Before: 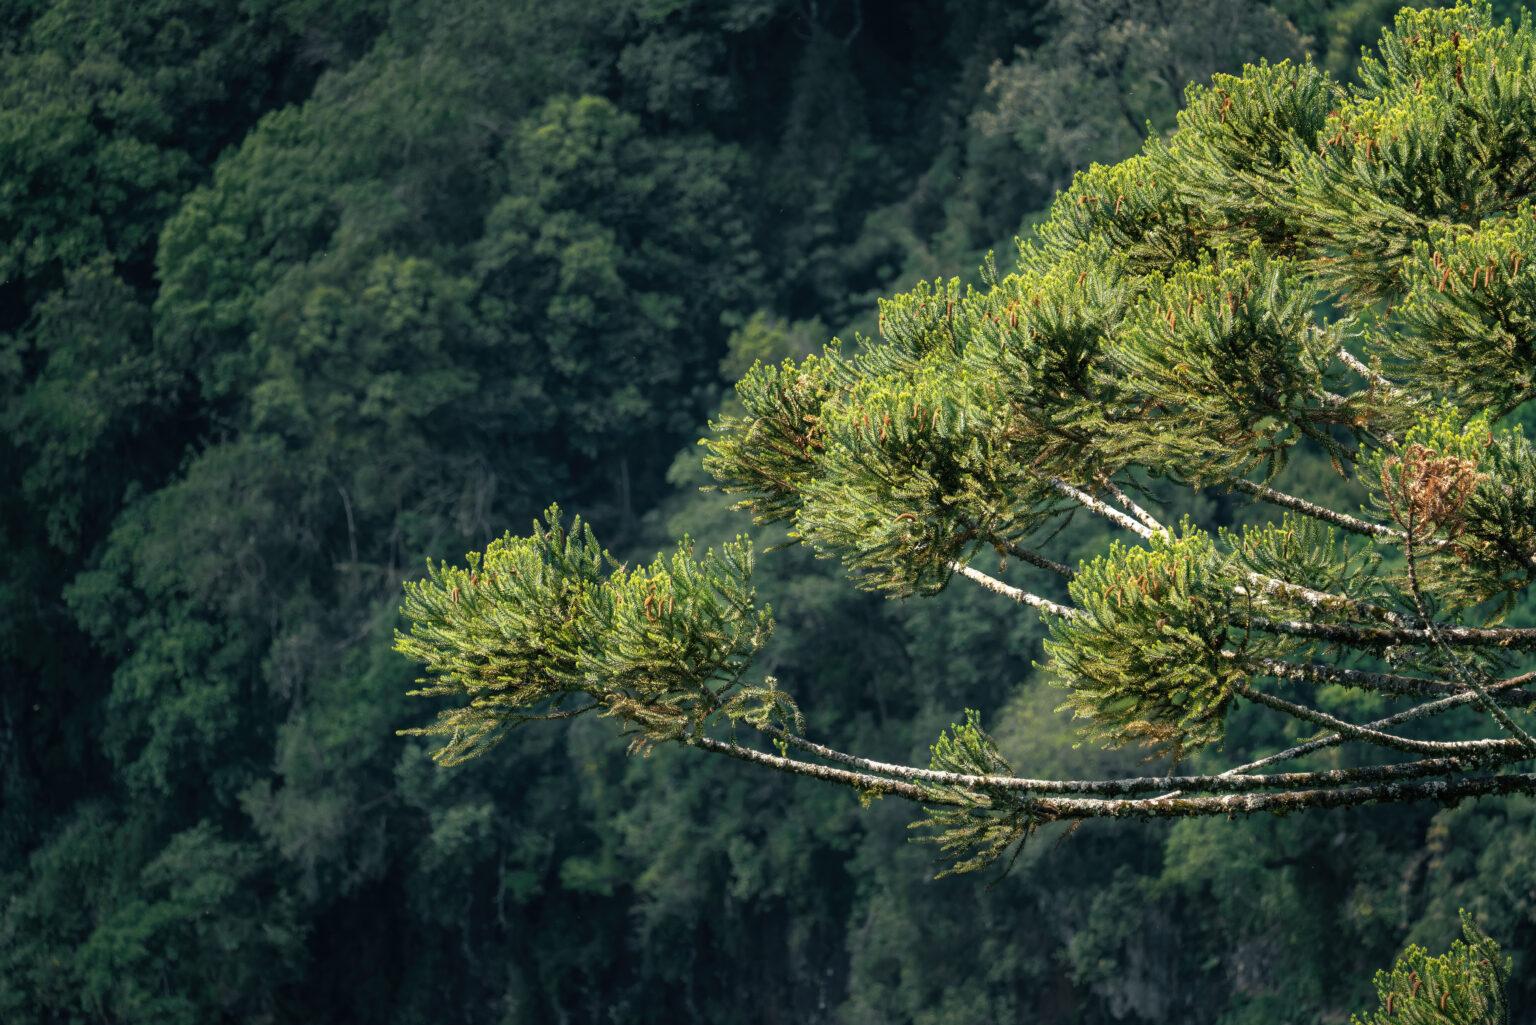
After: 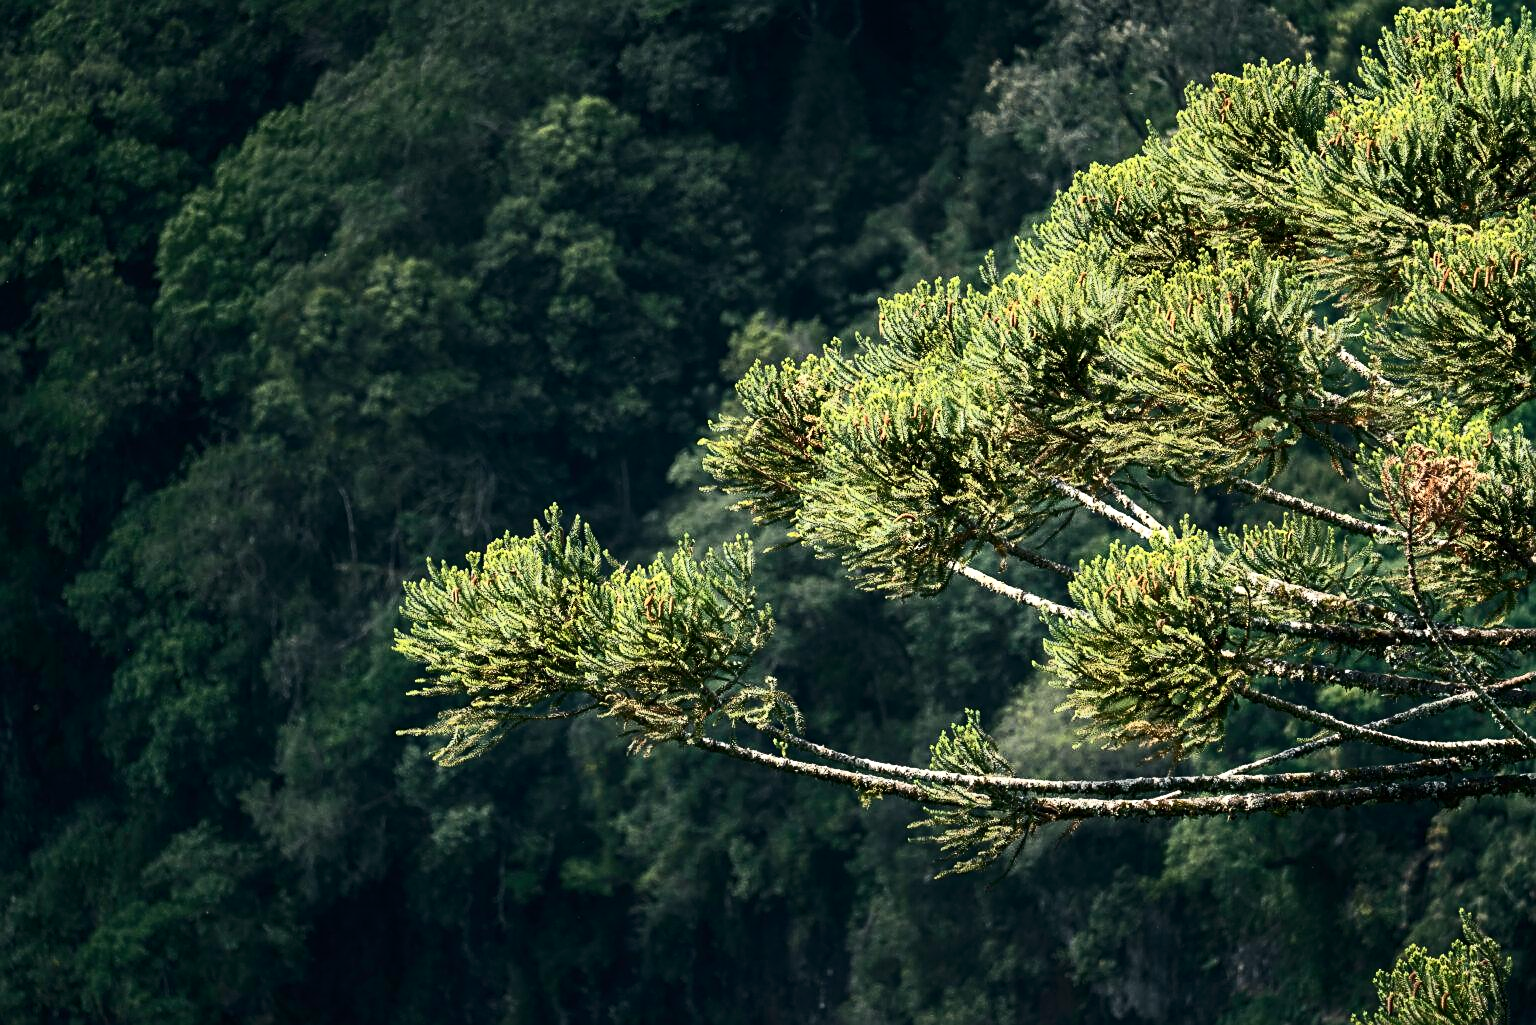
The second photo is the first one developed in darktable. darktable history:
sharpen: on, module defaults
contrast brightness saturation: contrast 0.39, brightness 0.1
